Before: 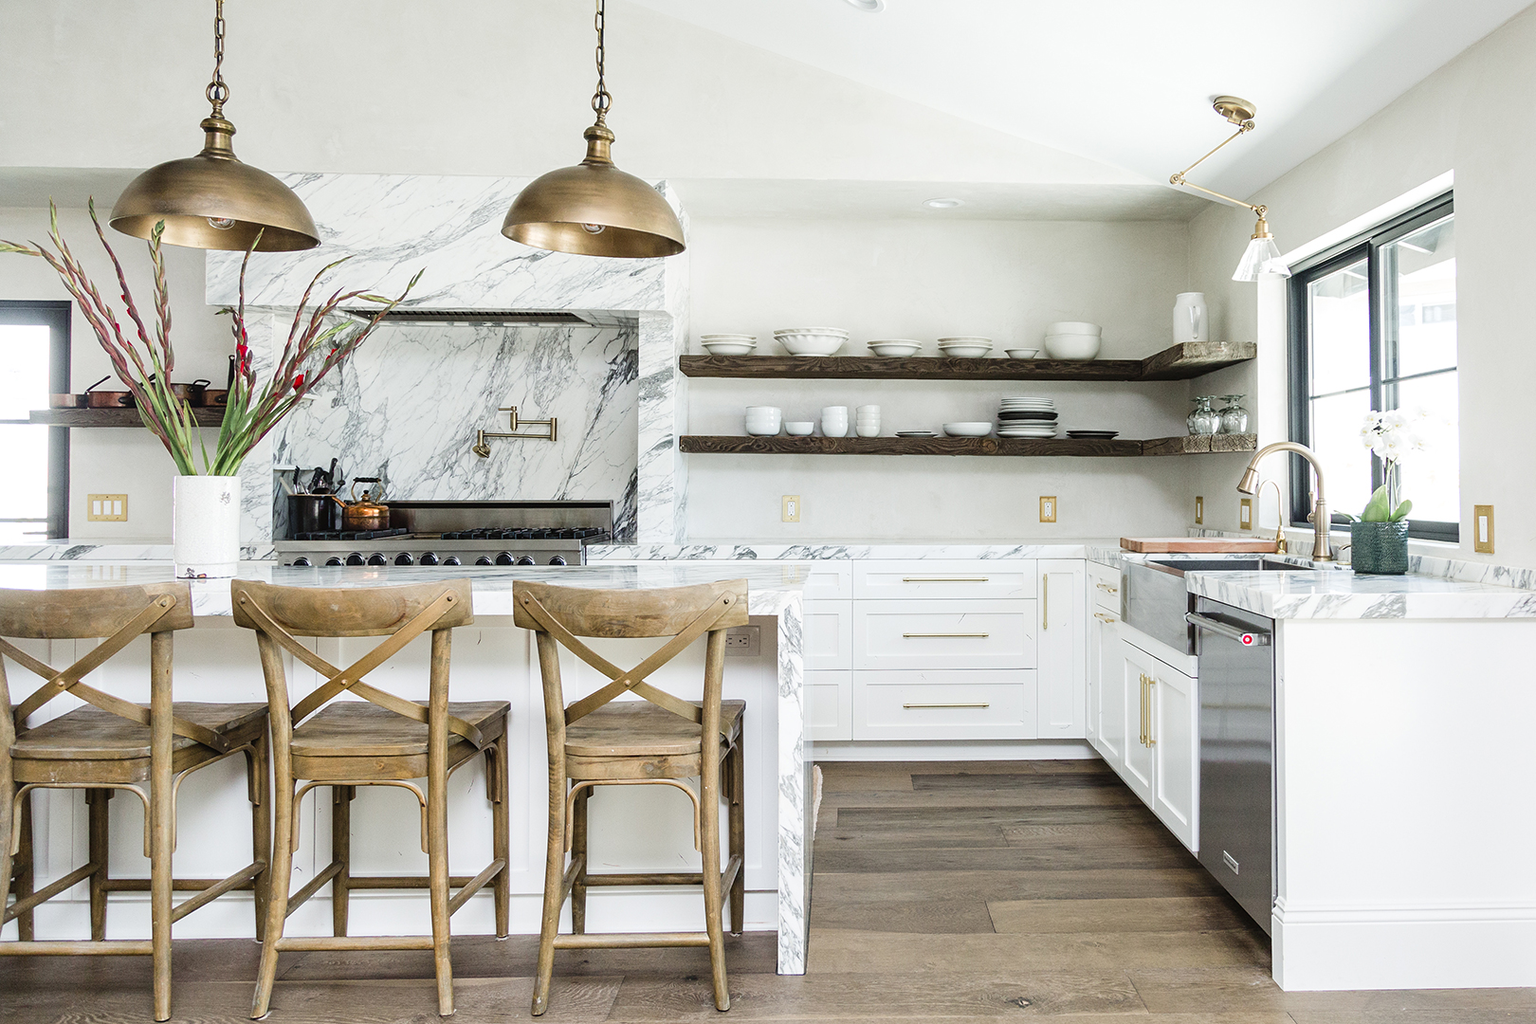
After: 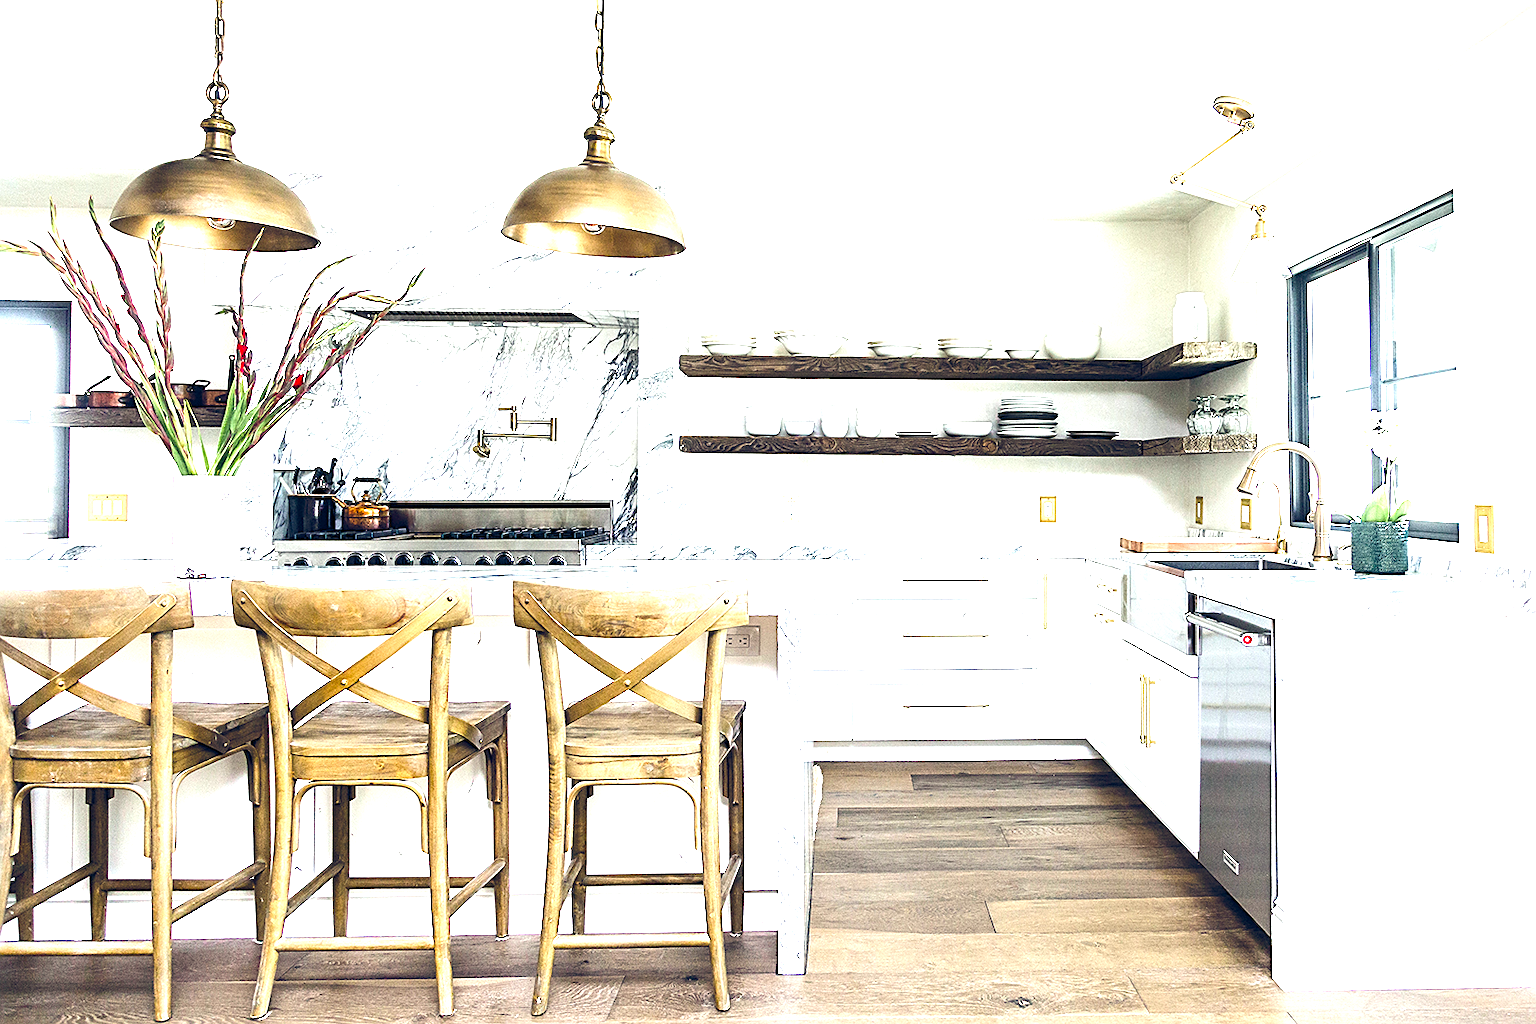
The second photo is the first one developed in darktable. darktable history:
color balance rgb: global offset › chroma 0.132%, global offset › hue 254.2°, perceptual saturation grading › global saturation 27.532%, perceptual saturation grading › highlights -25.431%, perceptual saturation grading › shadows 25.207%, perceptual brilliance grading › global brilliance 30.216%, perceptual brilliance grading › highlights 11.842%, perceptual brilliance grading › mid-tones 23.481%, global vibrance 9.738%
sharpen: on, module defaults
